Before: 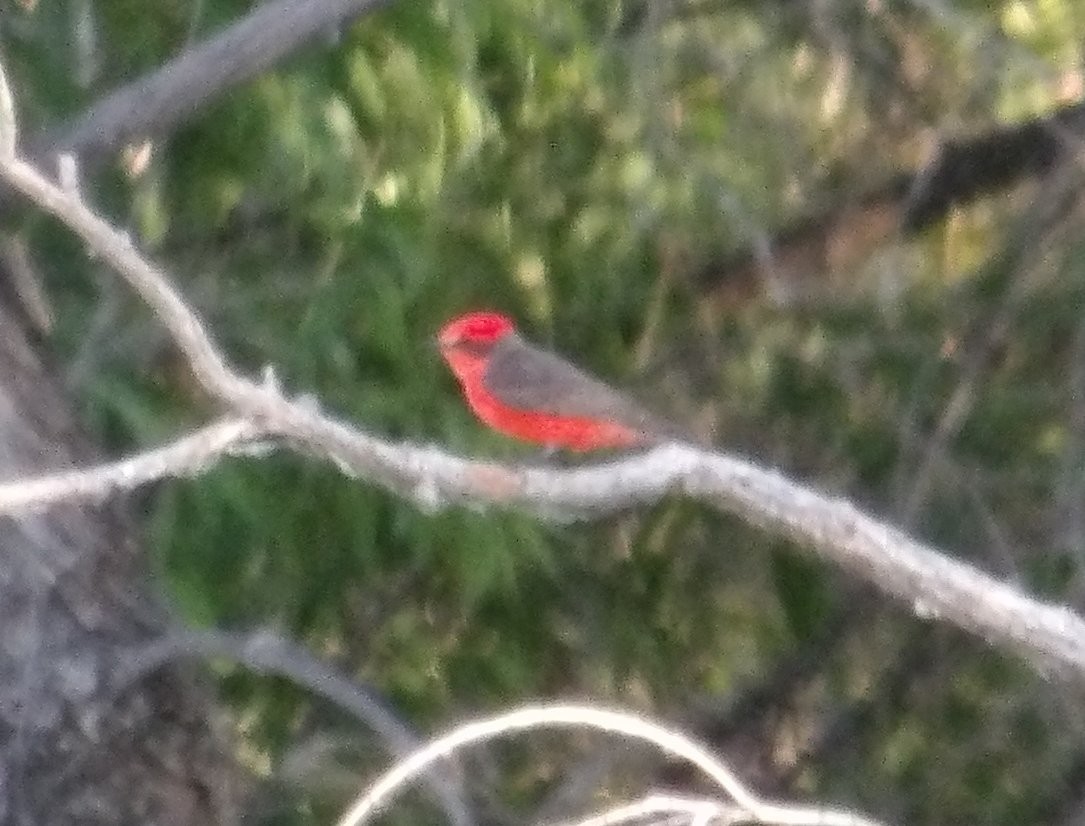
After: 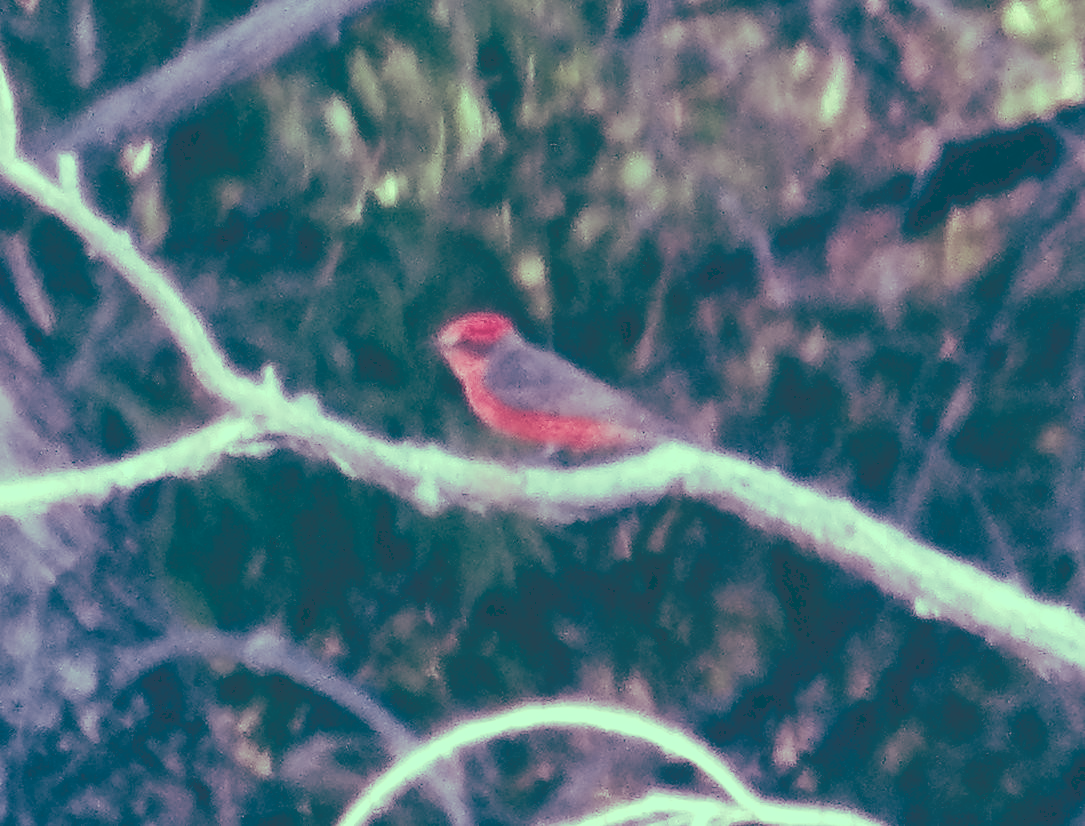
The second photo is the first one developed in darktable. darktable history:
tone curve: curves: ch0 [(0, 0) (0.003, 0.235) (0.011, 0.235) (0.025, 0.235) (0.044, 0.235) (0.069, 0.235) (0.1, 0.237) (0.136, 0.239) (0.177, 0.243) (0.224, 0.256) (0.277, 0.287) (0.335, 0.329) (0.399, 0.391) (0.468, 0.476) (0.543, 0.574) (0.623, 0.683) (0.709, 0.778) (0.801, 0.869) (0.898, 0.924) (1, 1)], preserve colors none
color look up table: target L [98.12, 96.98, 95.43, 86.76, 76.42, 69.15, 55.44, 50.05, 41.63, 39.73, 23.13, 201.49, 75.6, 67.93, 58.93, 59.84, 54.34, 51.11, 54.14, 44.94, 43.96, 39.98, 32.23, 30.46, 12.53, 16.77, 97.01, 96.76, 84.78, 75.81, 69.64, 75.2, 58.84, 63.98, 49.07, 35.79, 34.51, 38.21, 34.88, 20.42, 12.74, 15.46, 87.88, 80.12, 69.76, 59.67, 55.76, 54.47, 29.29], target a [-44.58, -49.64, -59.56, -55.26, -25.81, -31.66, -10.88, -28.08, -23.15, -1.934, -58.91, 0, 0.121, 12.87, 3.447, 4.503, 29.51, 46.04, 13.11, 7.381, 43.52, 23.8, 6.538, 25.44, -32.68, -43.89, -46.43, -46.12, -16.56, 1.342, -9.115, 1.473, 33.12, -11.48, 22.85, -4.546, 25.62, 17.78, -0.868, -51.42, -31.82, -37.86, -50.67, -28.08, -33.5, -12.19, -11.58, -16.21, -22.65], target b [34.58, 45.43, 29.33, 24.35, 17.62, 27.66, 8.154, 8.557, -10.18, -7.207, -19.05, -0.001, 7.479, 17.7, 23.25, 7.226, 4.461, 13.78, -5.663, -12.58, -10.07, -10.62, -5.482, -7.401, -32.9, -28.9, 28.76, 27.82, 8.72, 3.568, 0.559, -7.328, -19.89, -23.71, -22.76, -32.72, -27.44, -48.49, -36.95, -27.04, -36.81, -37.3, 13.9, 2.044, -1.892, -7.708, -16.72, -27.19, -24.32], num patches 49
